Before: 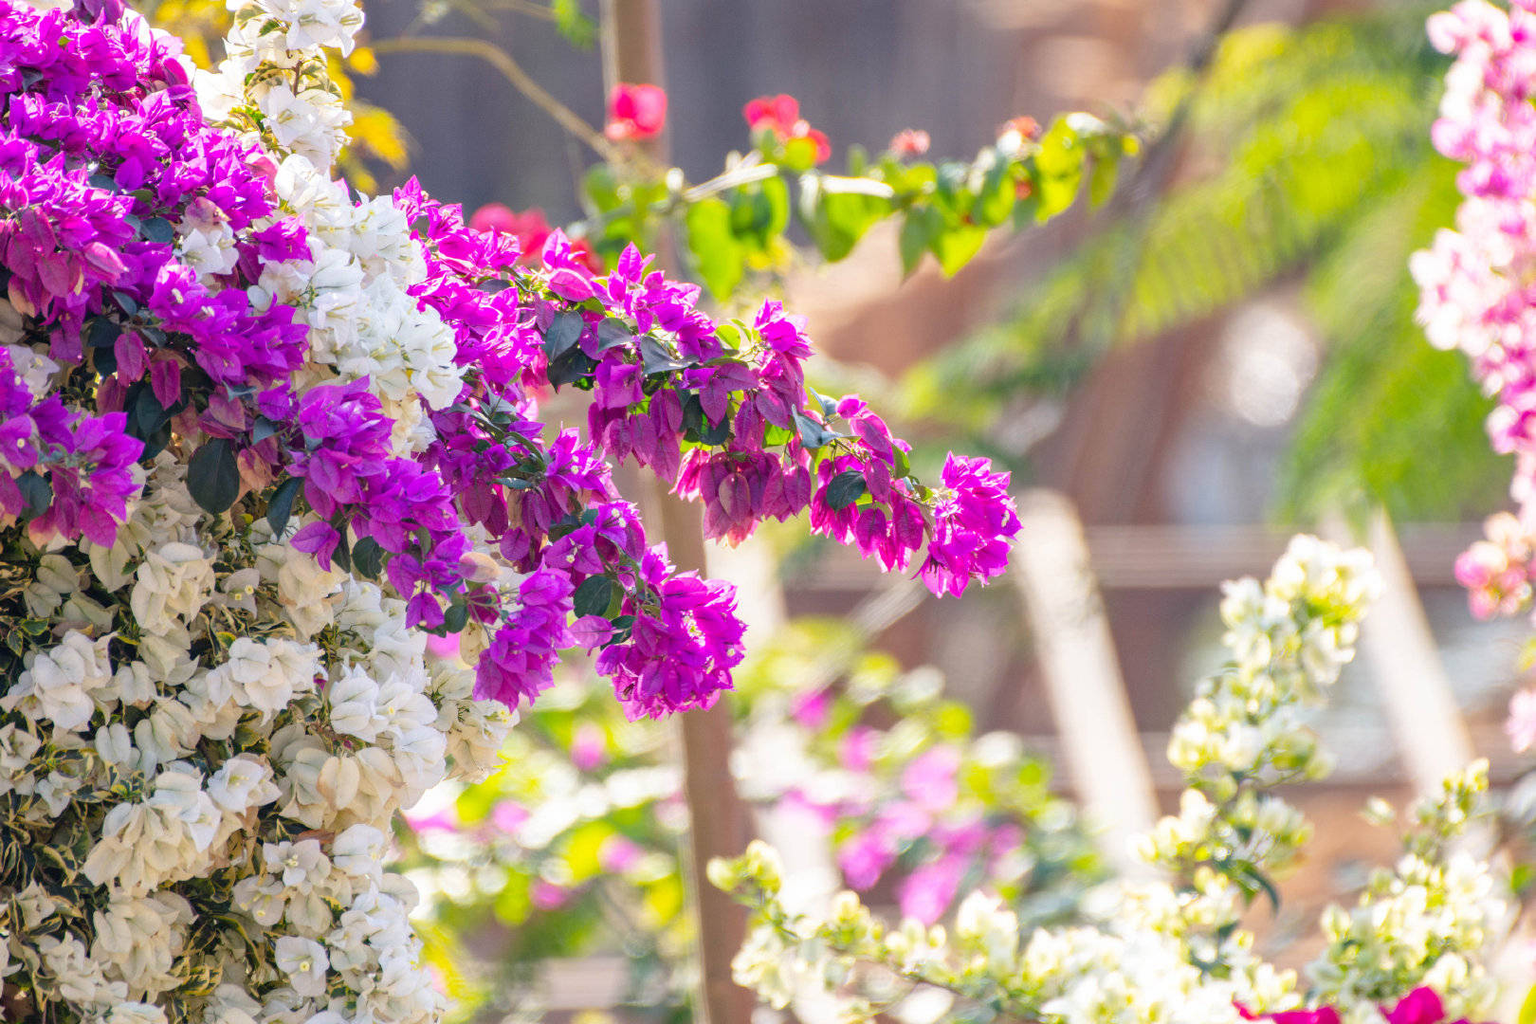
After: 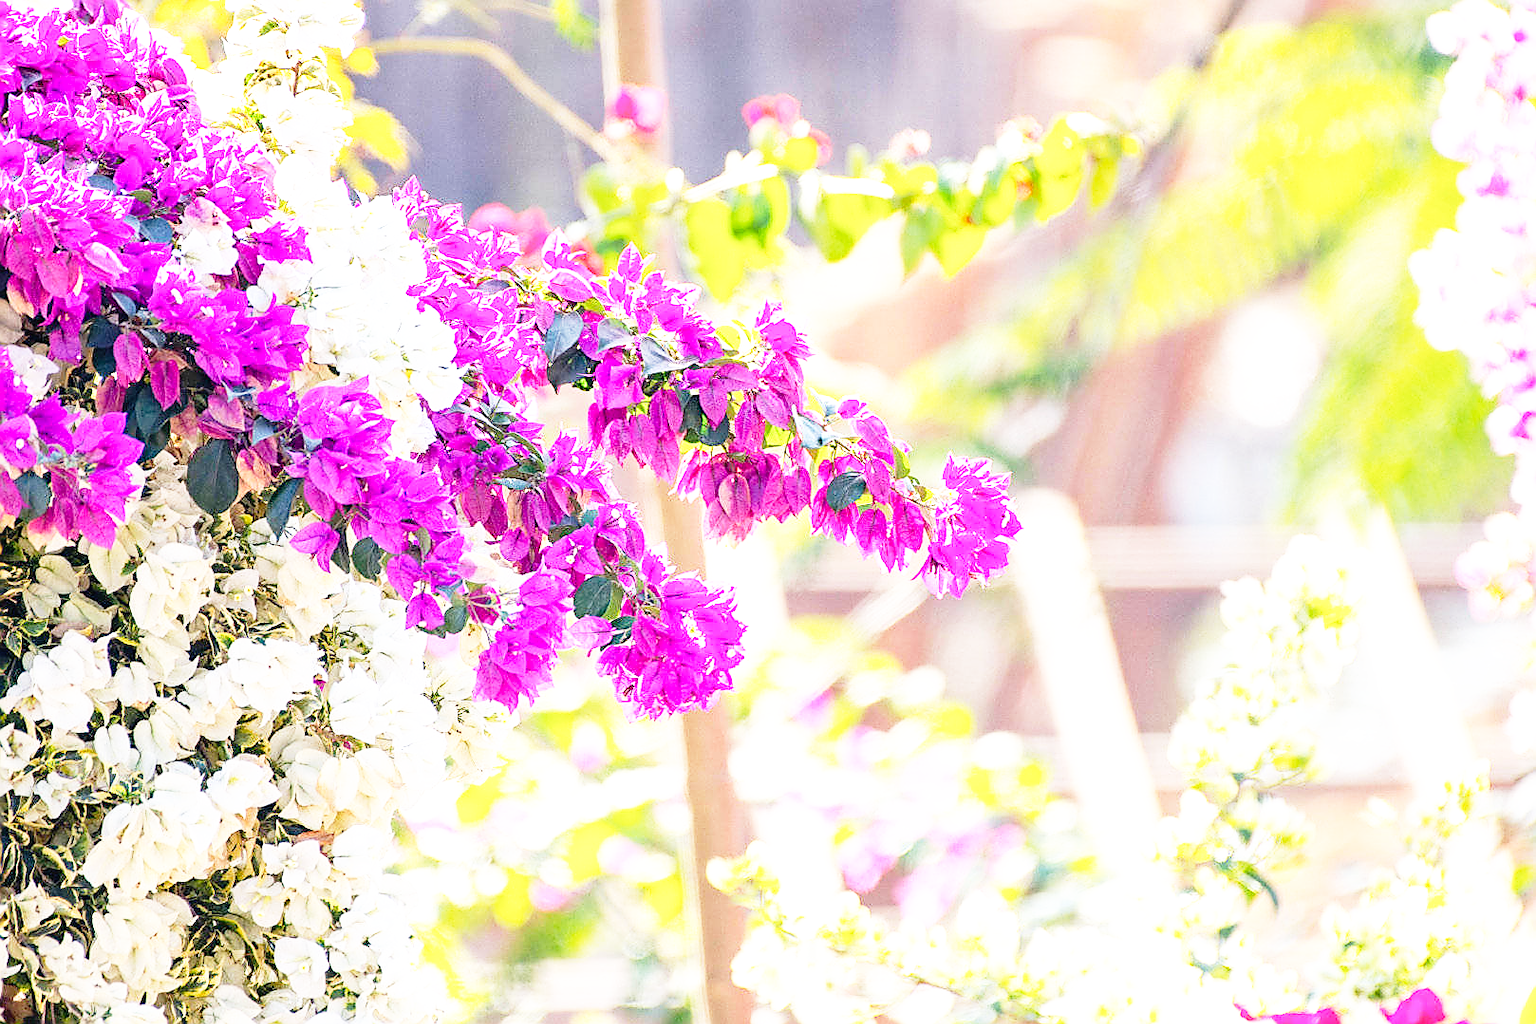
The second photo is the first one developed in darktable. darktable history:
crop: left 0.086%
base curve: curves: ch0 [(0, 0) (0.012, 0.01) (0.073, 0.168) (0.31, 0.711) (0.645, 0.957) (1, 1)], preserve colors none
exposure: black level correction 0, exposure 0.5 EV, compensate exposure bias true, compensate highlight preservation false
sharpen: radius 1.424, amount 1.239, threshold 0.658
